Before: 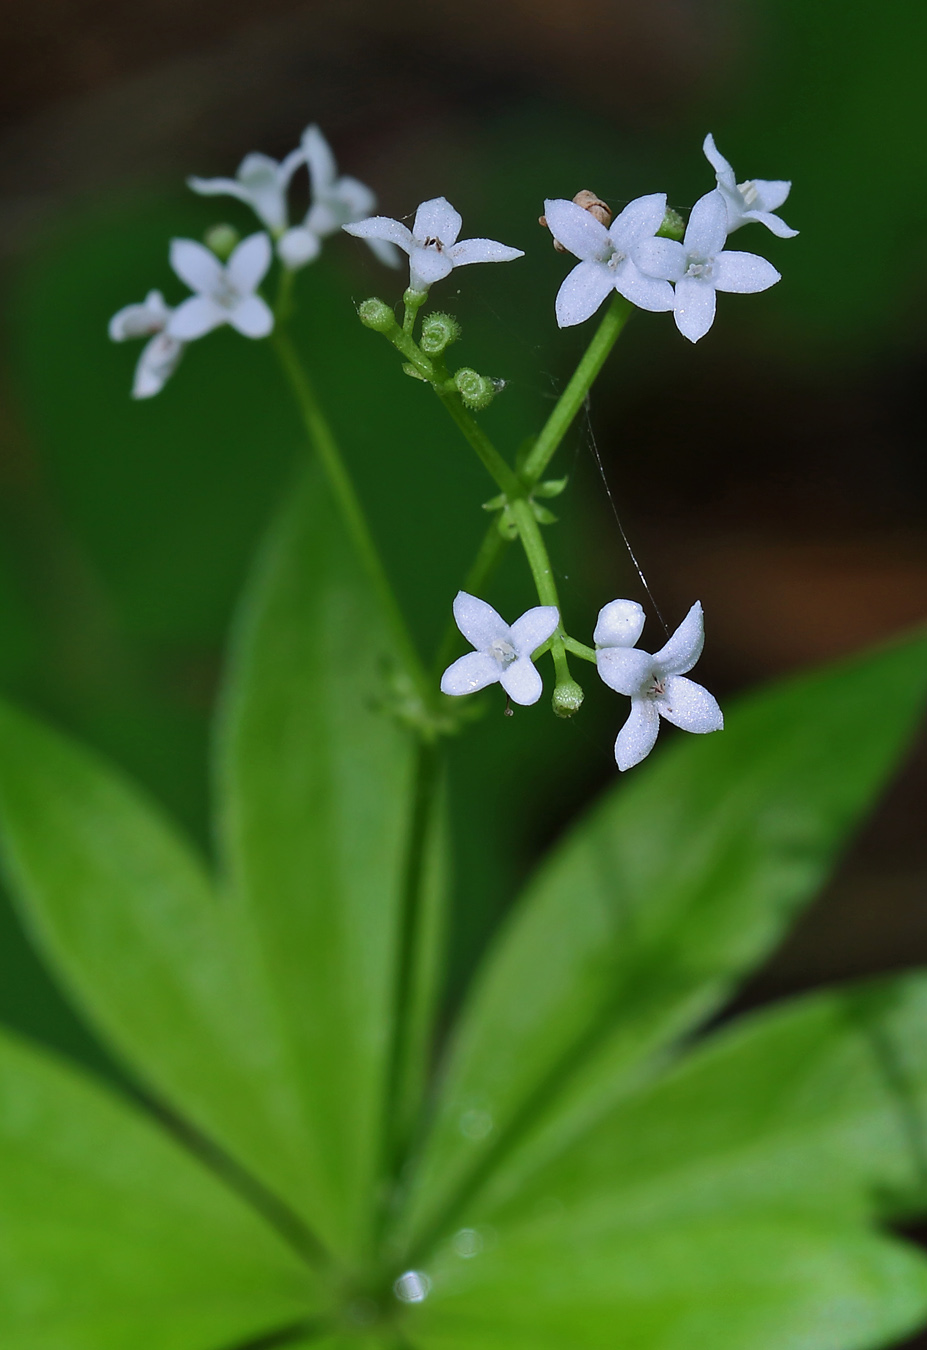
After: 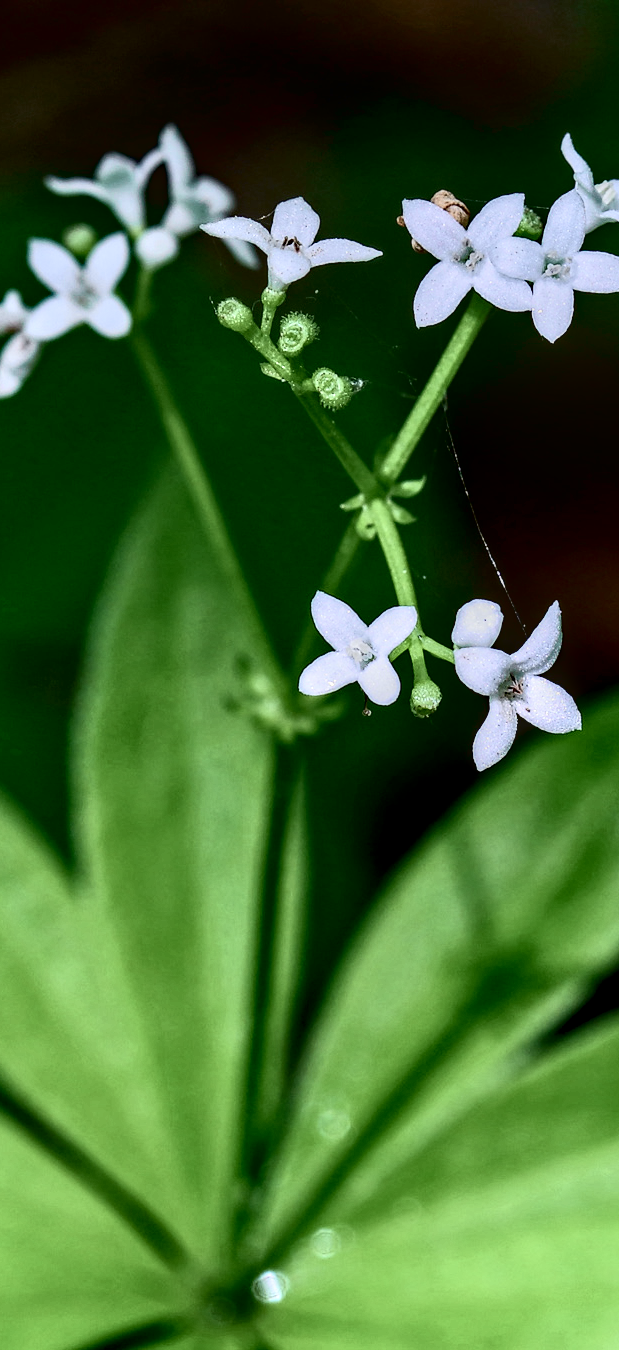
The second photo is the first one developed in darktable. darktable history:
haze removal: adaptive false
local contrast: highlights 27%, detail 150%
contrast brightness saturation: contrast 0.249, saturation -0.318
crop: left 15.399%, right 17.811%
tone equalizer: edges refinement/feathering 500, mask exposure compensation -1.57 EV, preserve details no
exposure: black level correction 0.001, exposure 0.191 EV, compensate exposure bias true, compensate highlight preservation false
tone curve: curves: ch0 [(0, 0.013) (0.054, 0.018) (0.205, 0.191) (0.289, 0.292) (0.39, 0.424) (0.493, 0.551) (0.647, 0.752) (0.796, 0.887) (1, 0.998)]; ch1 [(0, 0) (0.371, 0.339) (0.477, 0.452) (0.494, 0.495) (0.501, 0.501) (0.51, 0.516) (0.54, 0.557) (0.572, 0.605) (0.625, 0.687) (0.774, 0.841) (1, 1)]; ch2 [(0, 0) (0.32, 0.281) (0.403, 0.399) (0.441, 0.428) (0.47, 0.469) (0.498, 0.496) (0.524, 0.543) (0.551, 0.579) (0.633, 0.665) (0.7, 0.711) (1, 1)], color space Lab, independent channels, preserve colors none
